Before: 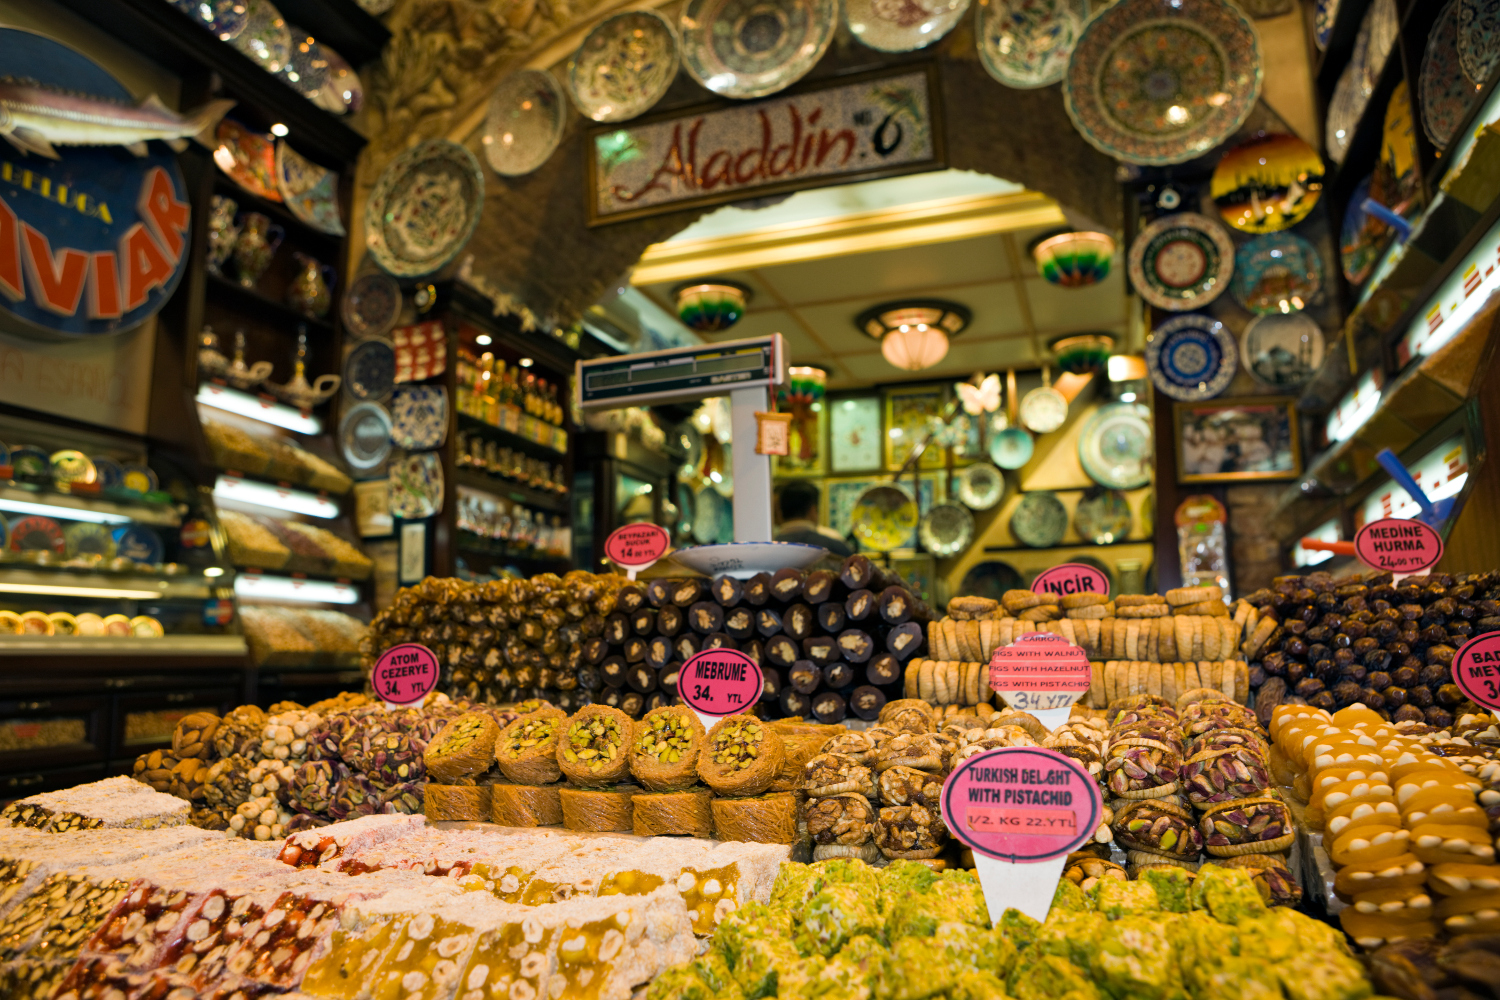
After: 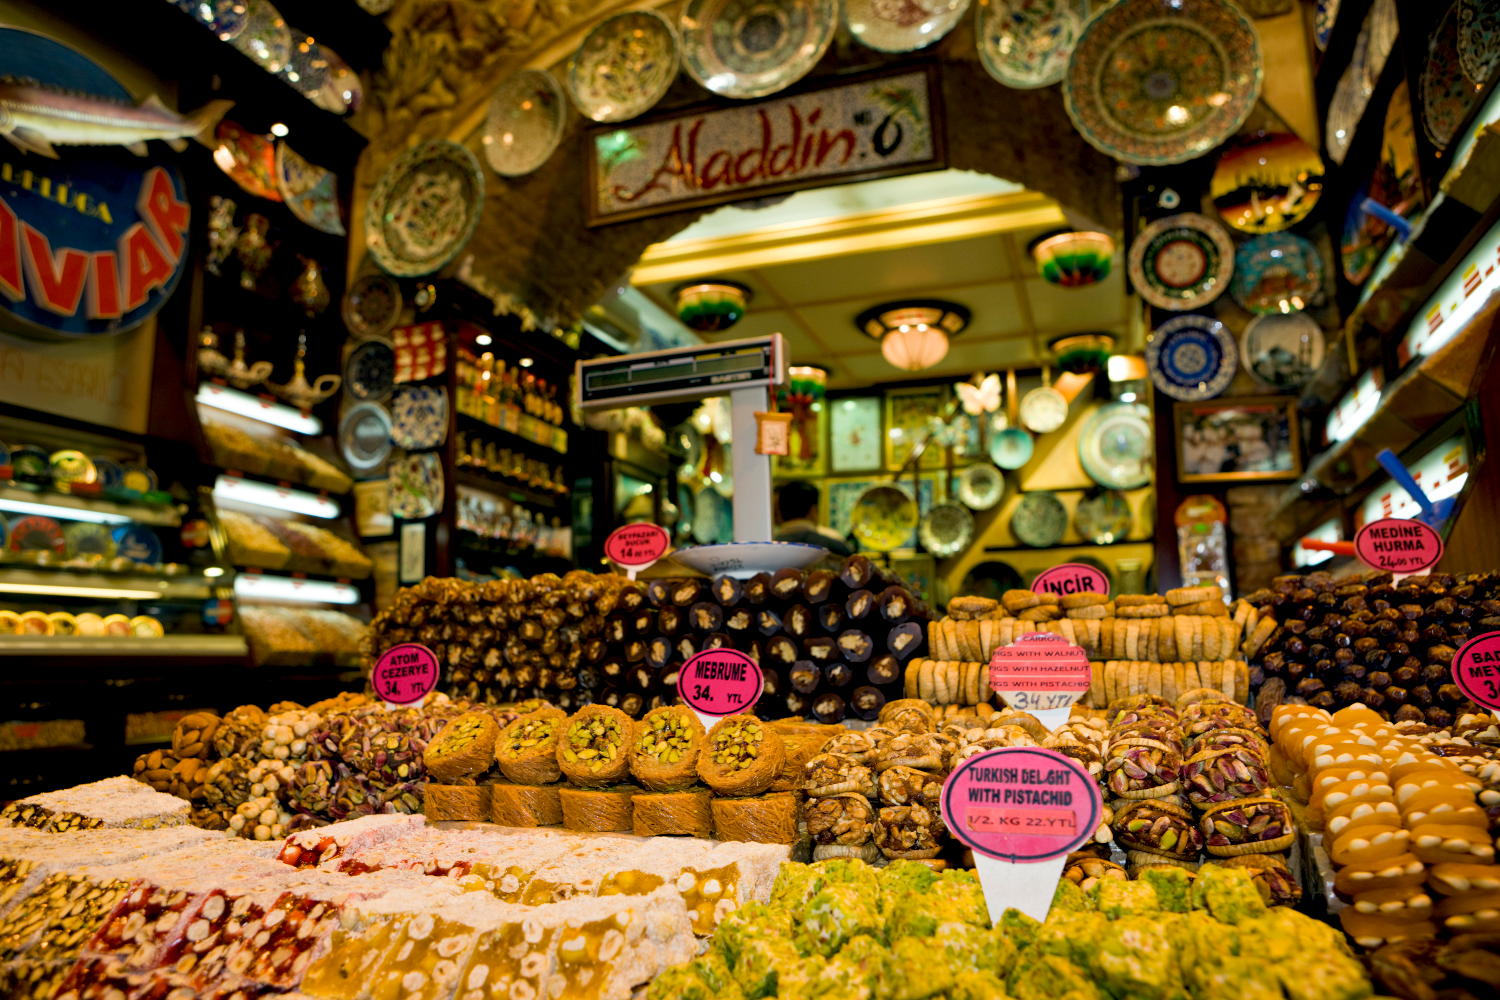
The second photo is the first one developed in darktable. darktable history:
color contrast: green-magenta contrast 1.1, blue-yellow contrast 1.1, unbound 0
exposure: black level correction 0.011, compensate highlight preservation false
